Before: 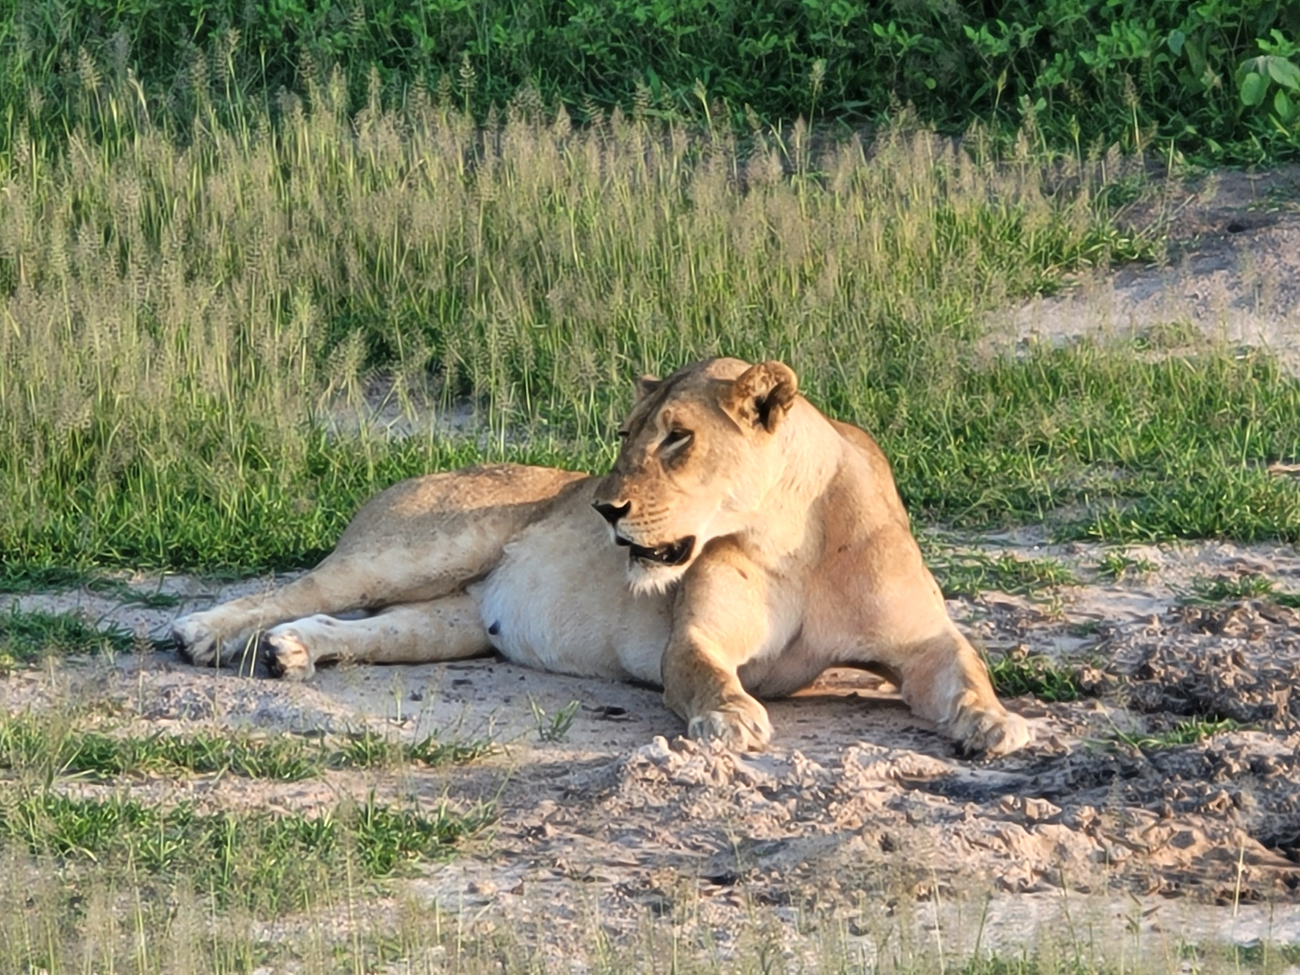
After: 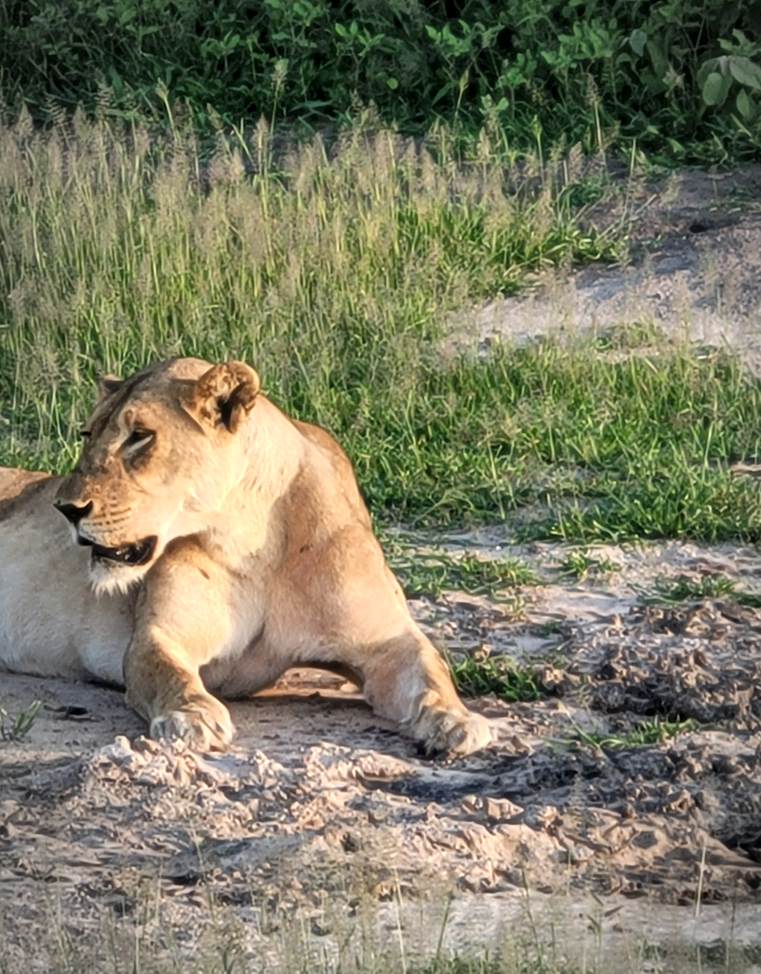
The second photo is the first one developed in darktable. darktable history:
vignetting: automatic ratio true
crop: left 41.402%
local contrast: on, module defaults
